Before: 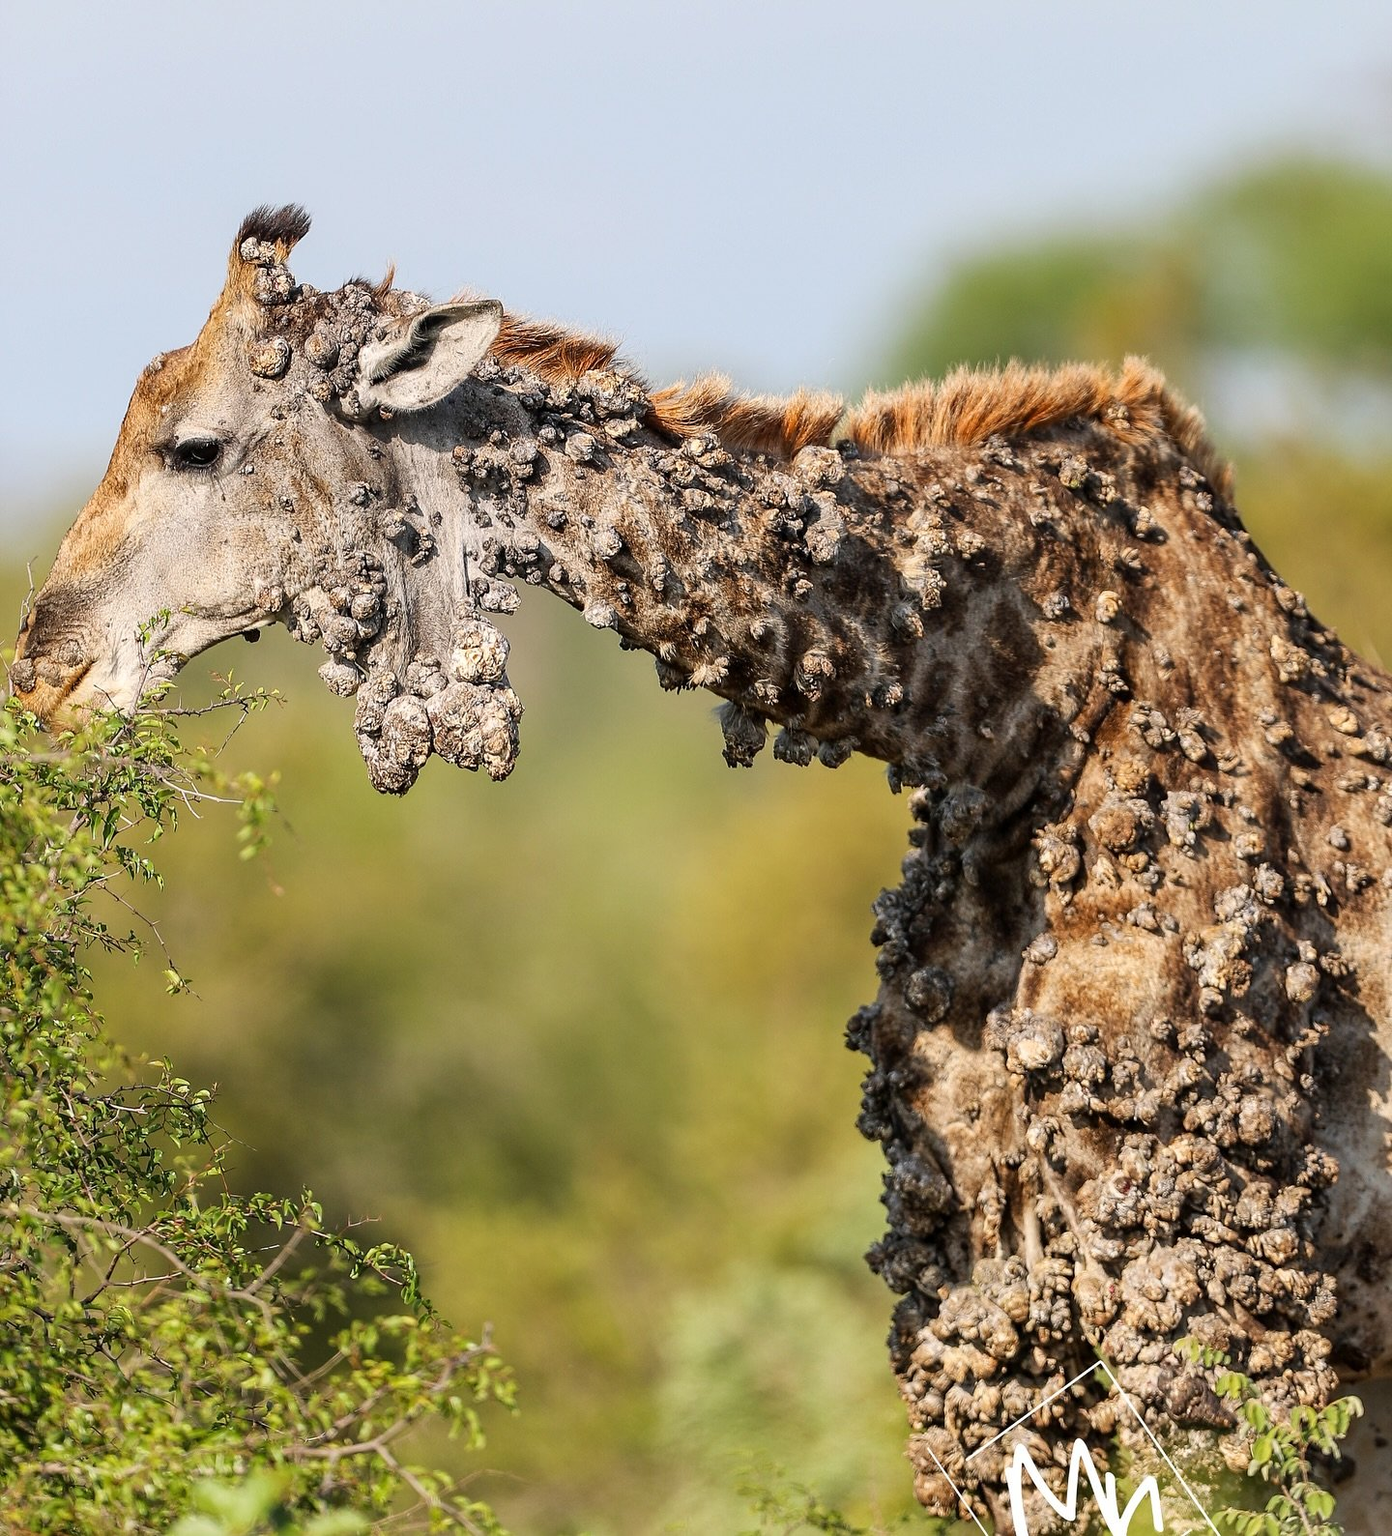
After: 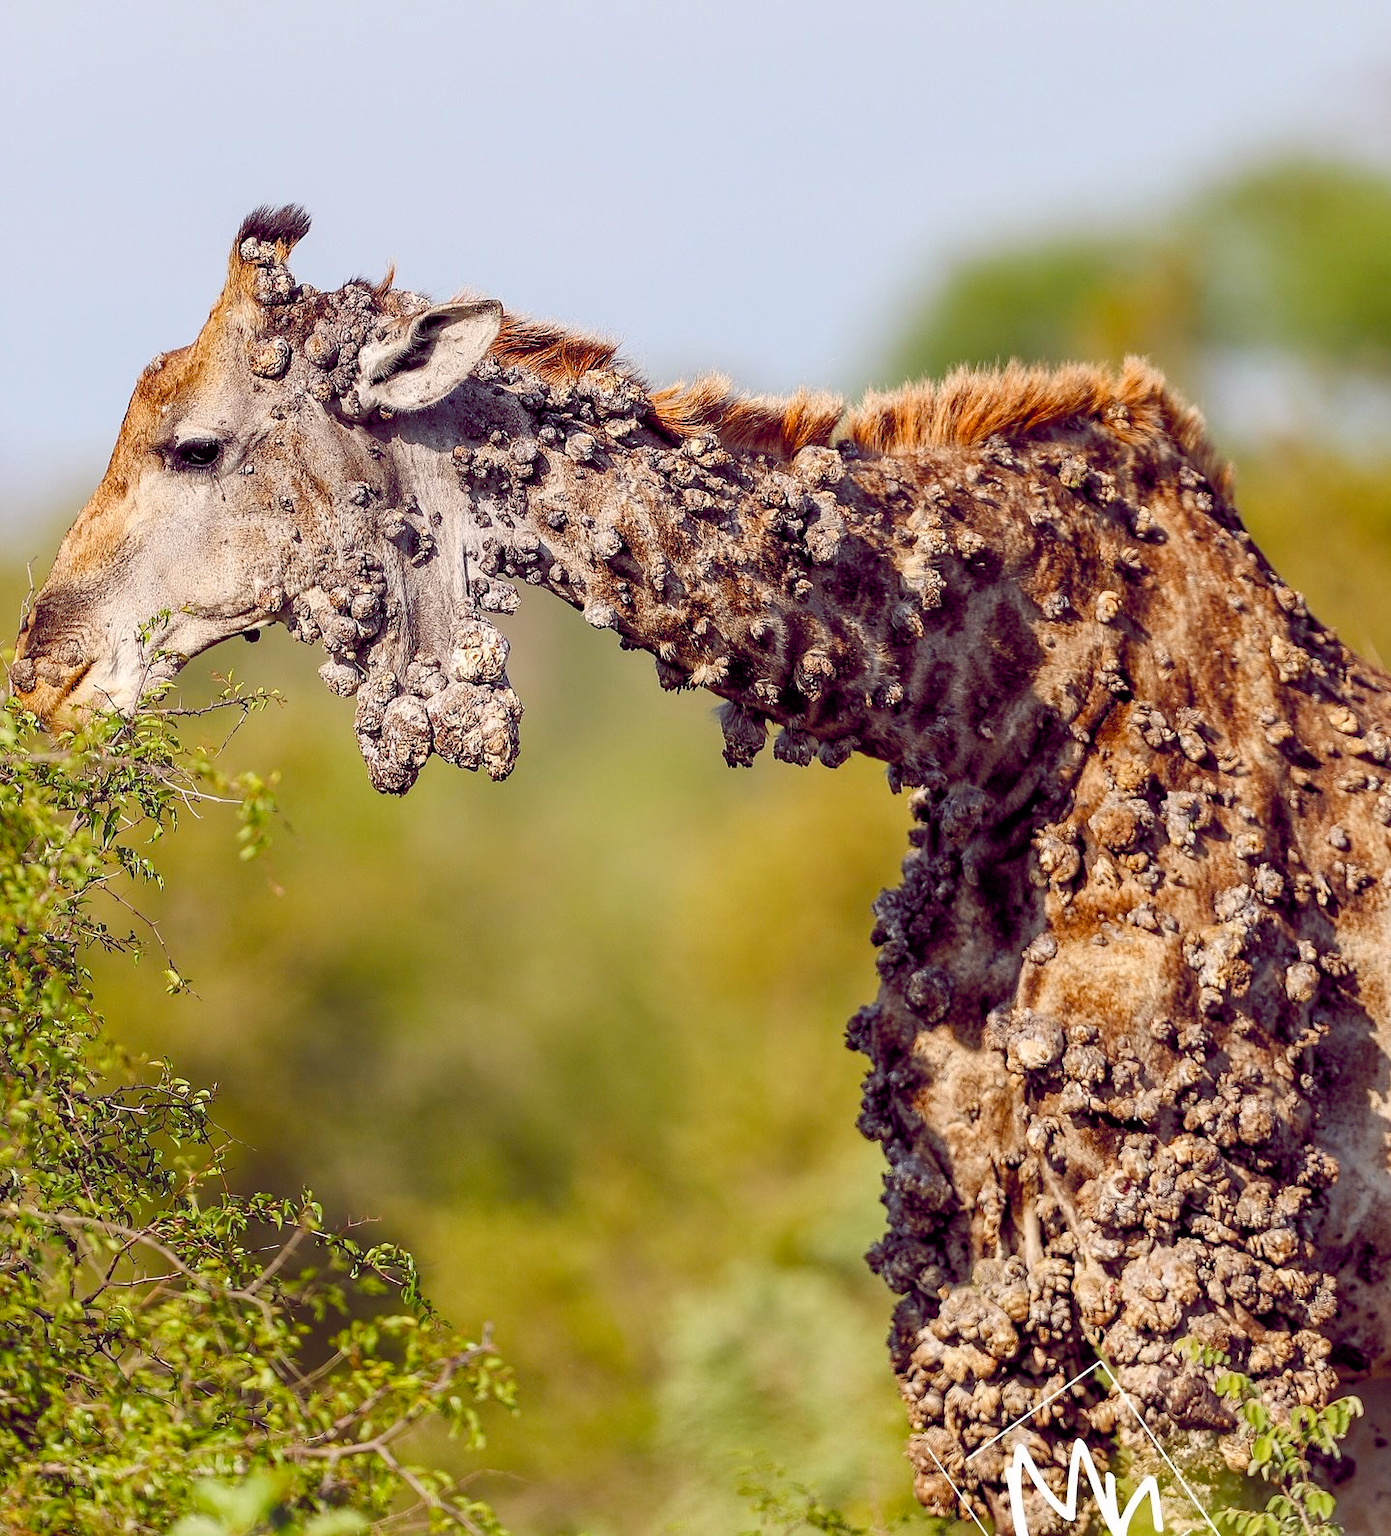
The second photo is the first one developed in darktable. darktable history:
color balance rgb: shadows lift › chroma 3.07%, shadows lift › hue 242.44°, global offset › chroma 0.276%, global offset › hue 317.34°, perceptual saturation grading › global saturation 34.668%, perceptual saturation grading › highlights -29.792%, perceptual saturation grading › shadows 34.808%
exposure: compensate highlight preservation false
